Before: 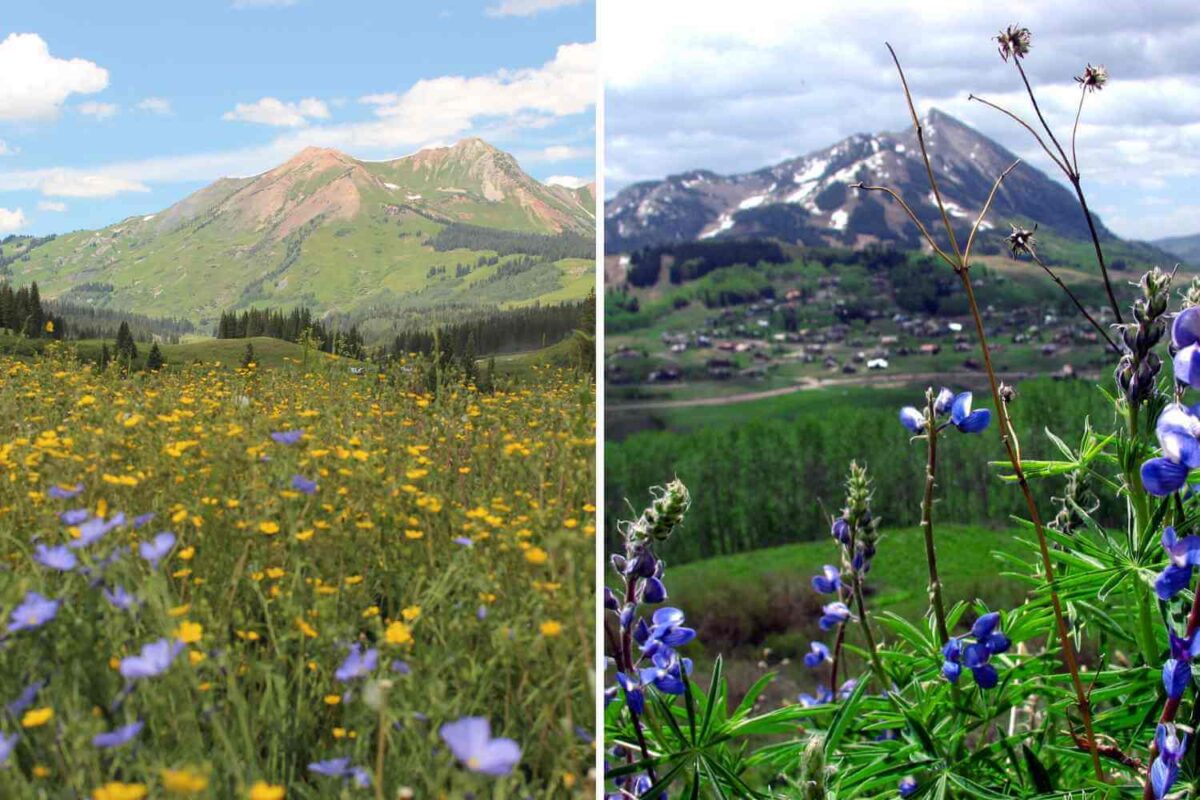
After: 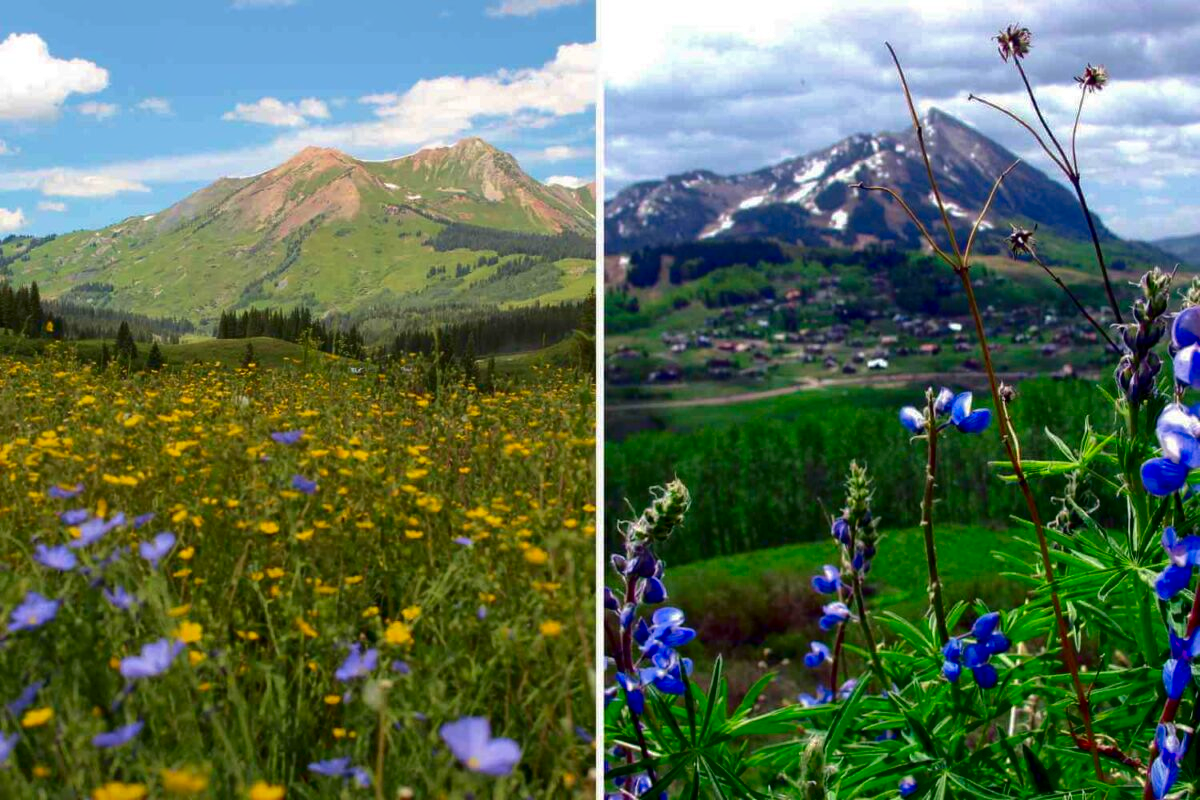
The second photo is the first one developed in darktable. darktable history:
white balance: emerald 1
shadows and highlights: on, module defaults
velvia: on, module defaults
contrast brightness saturation: contrast 0.13, brightness -0.24, saturation 0.14
